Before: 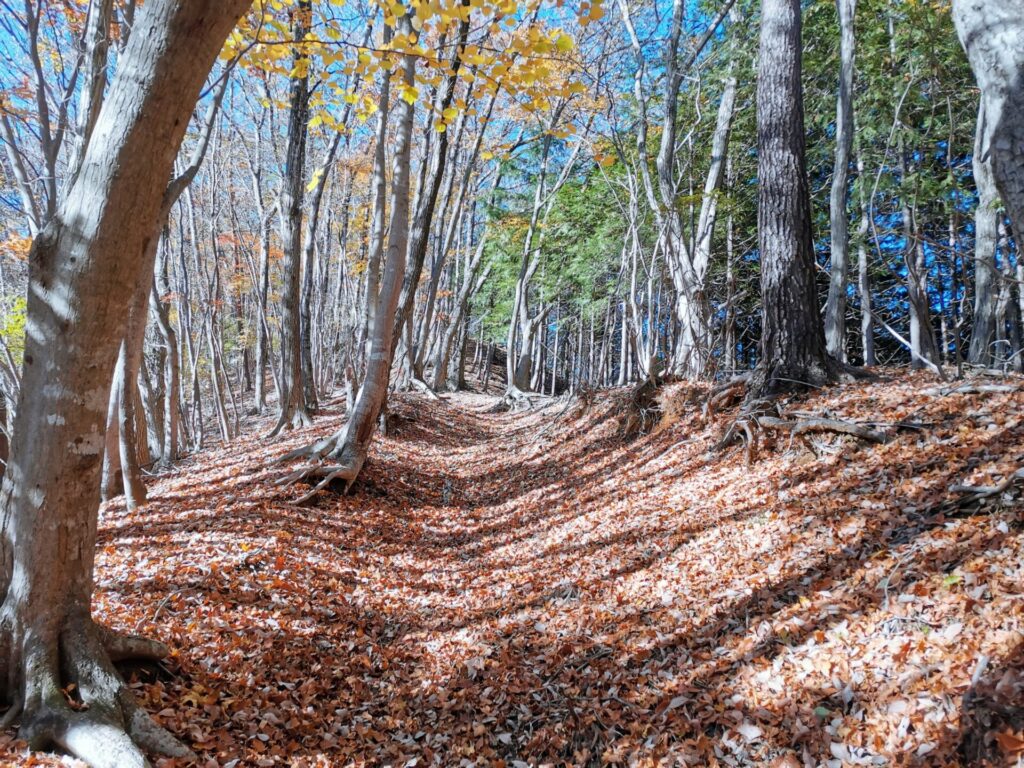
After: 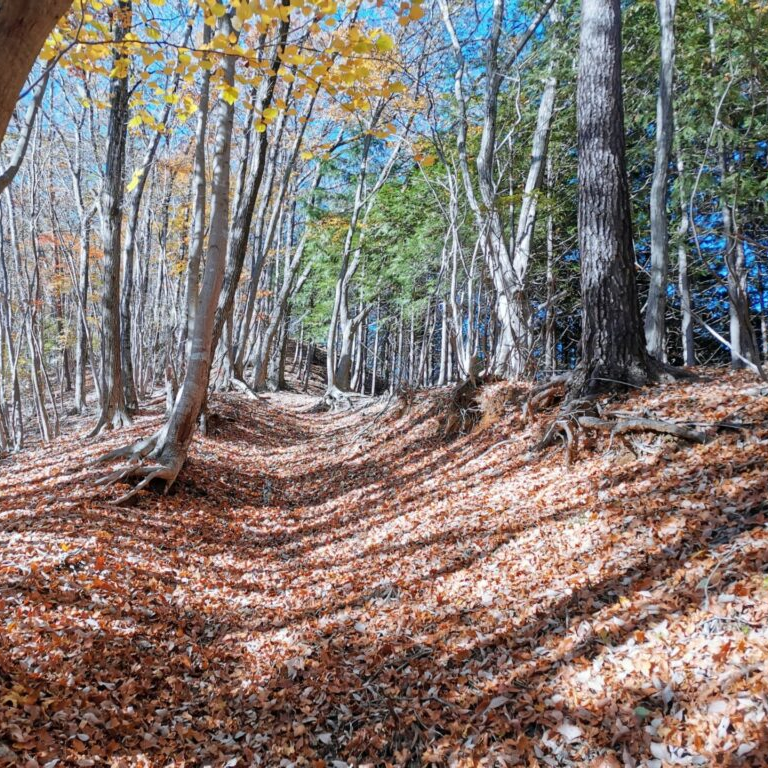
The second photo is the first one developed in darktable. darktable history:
crop and rotate: left 17.614%, right 7.386%
